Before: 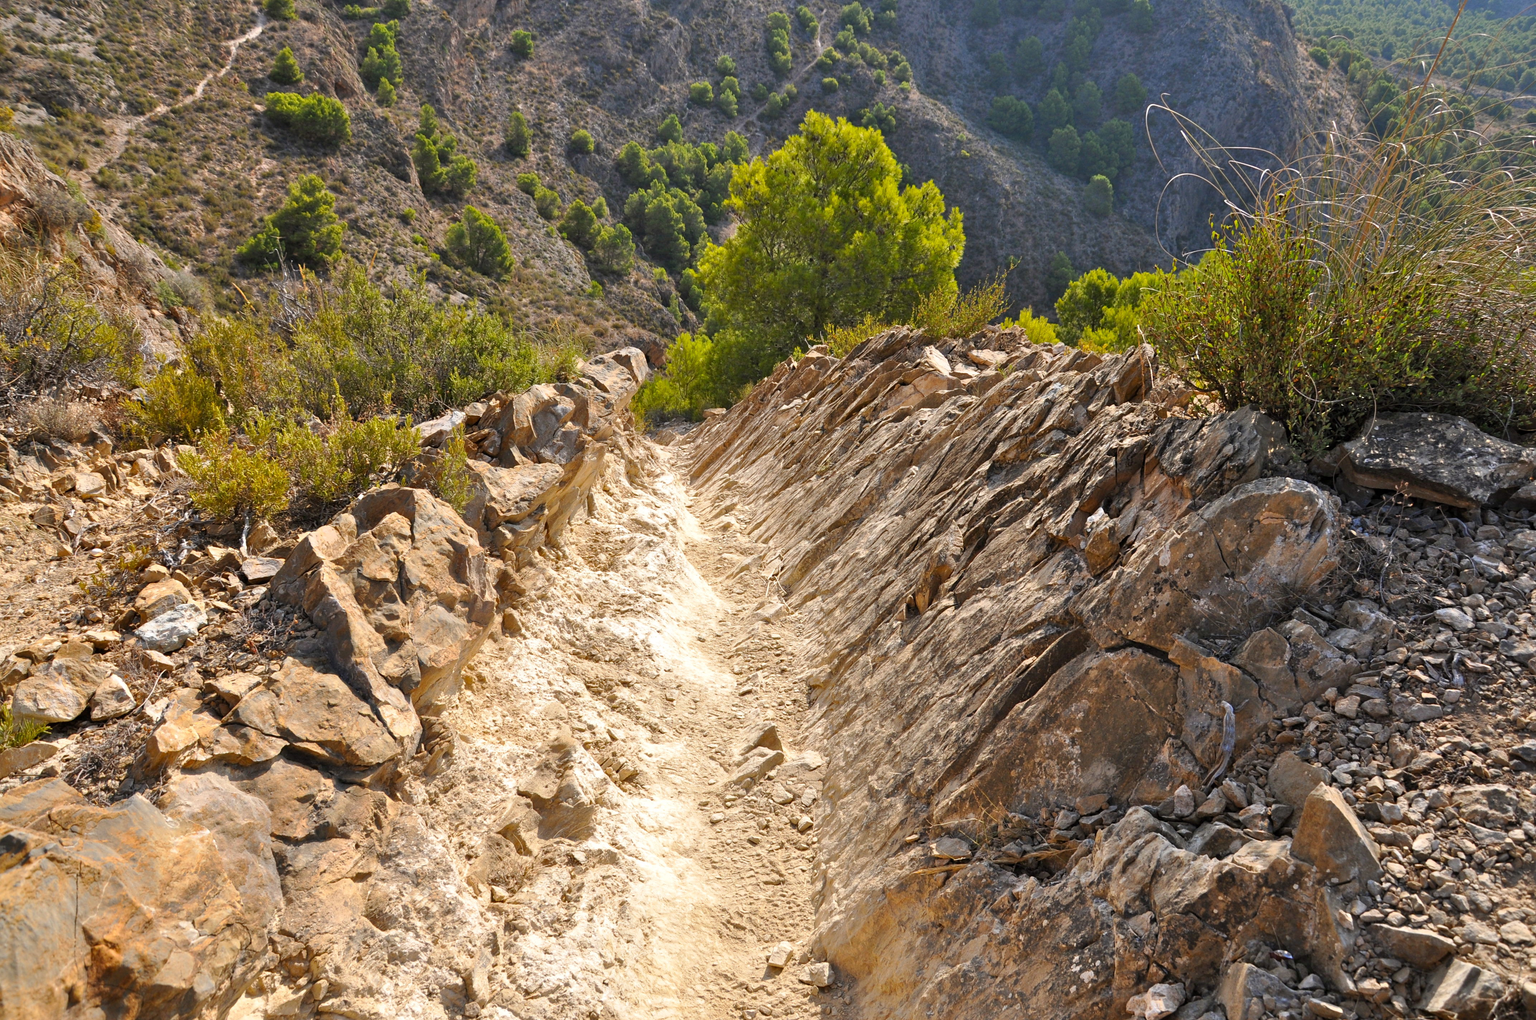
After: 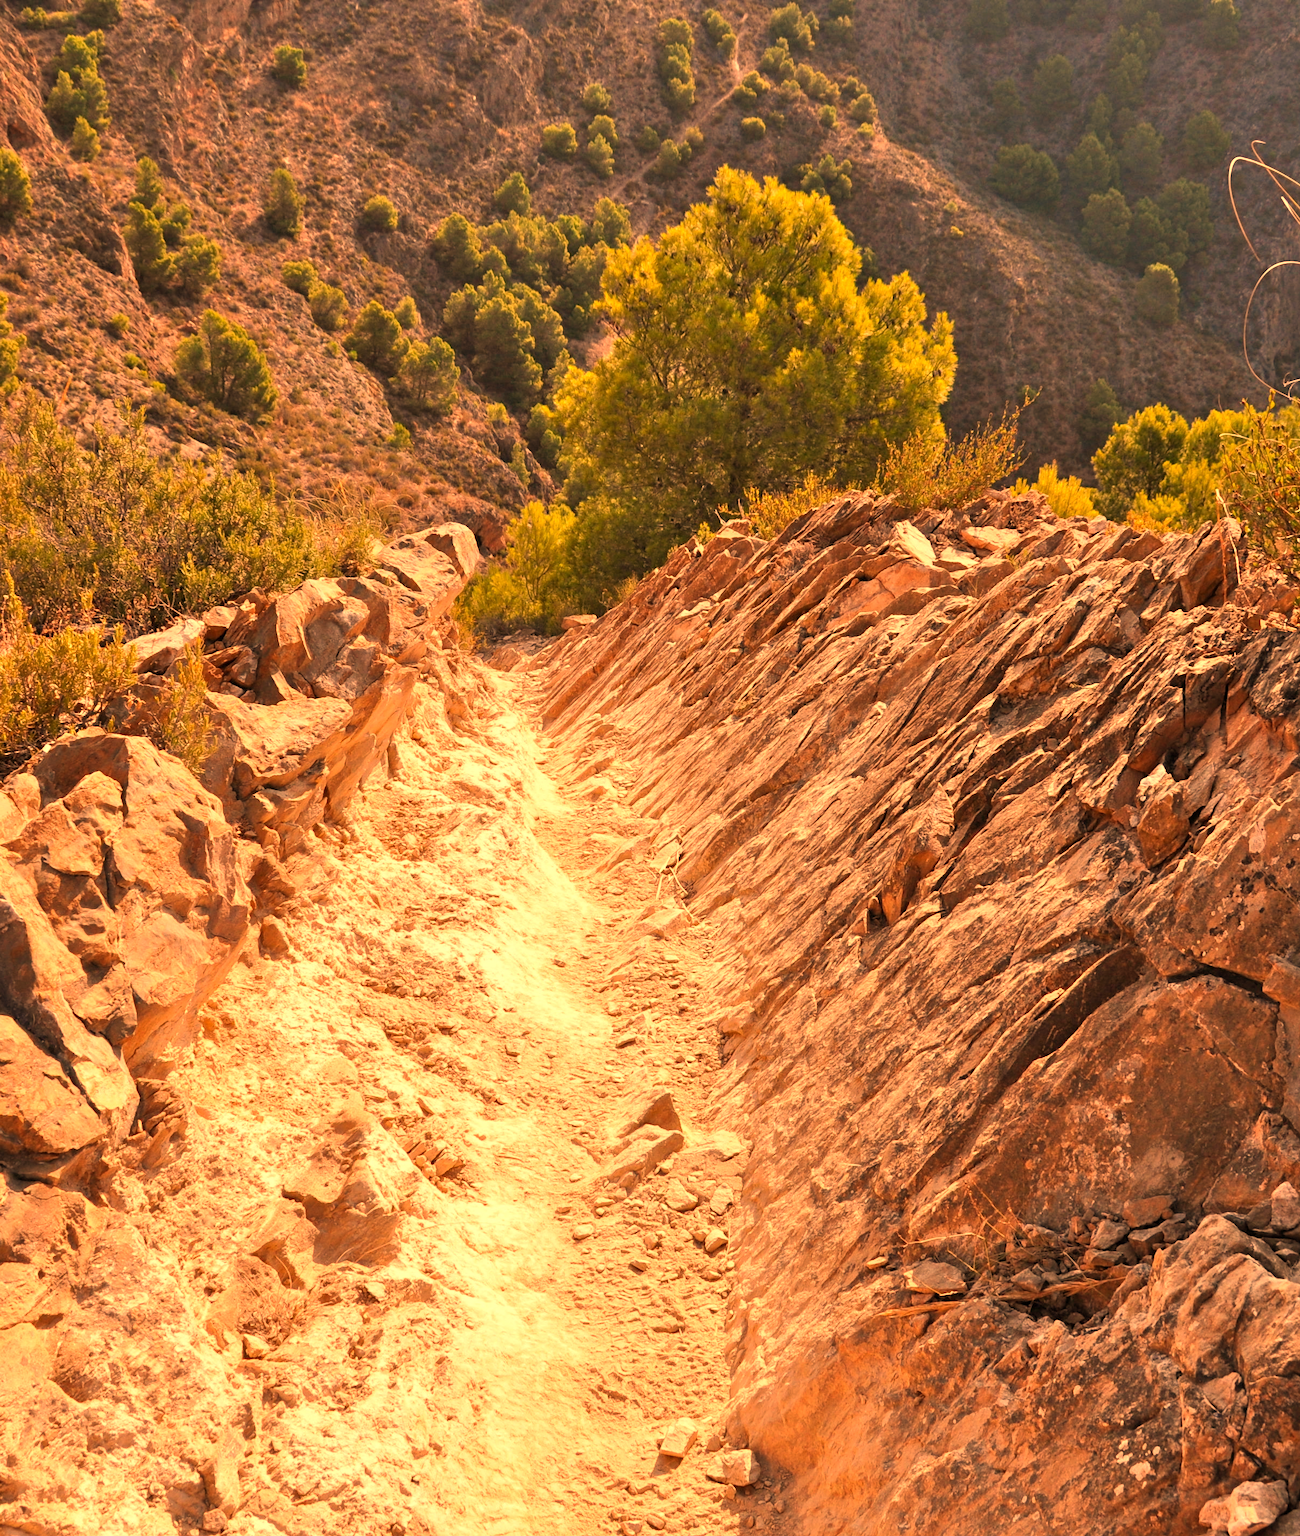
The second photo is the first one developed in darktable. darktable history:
crop: left 21.496%, right 22.254%
white balance: red 1.467, blue 0.684
